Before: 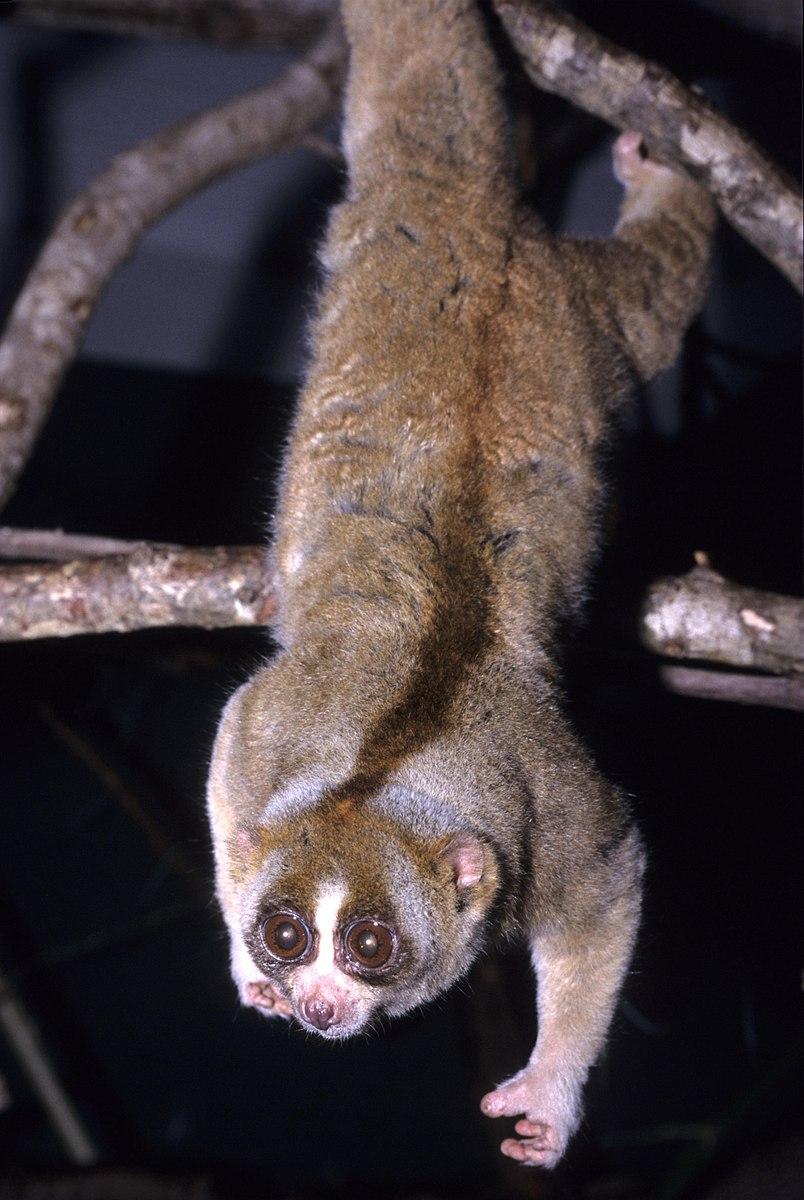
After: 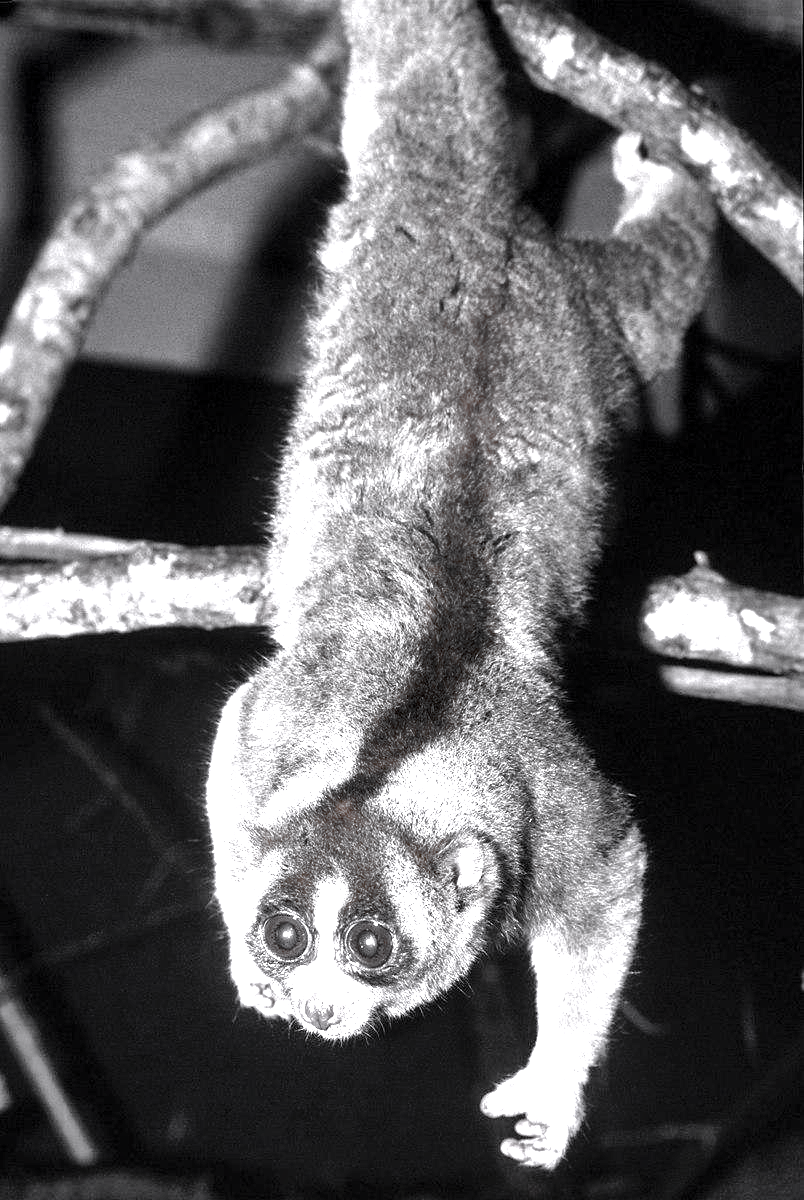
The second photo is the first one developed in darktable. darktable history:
local contrast: on, module defaults
shadows and highlights: on, module defaults
color zones: curves: ch0 [(0, 0.613) (0.01, 0.613) (0.245, 0.448) (0.498, 0.529) (0.642, 0.665) (0.879, 0.777) (0.99, 0.613)]; ch1 [(0, 0.035) (0.121, 0.189) (0.259, 0.197) (0.415, 0.061) (0.589, 0.022) (0.732, 0.022) (0.857, 0.026) (0.991, 0.053)]
white balance: red 0.98, blue 1.61
